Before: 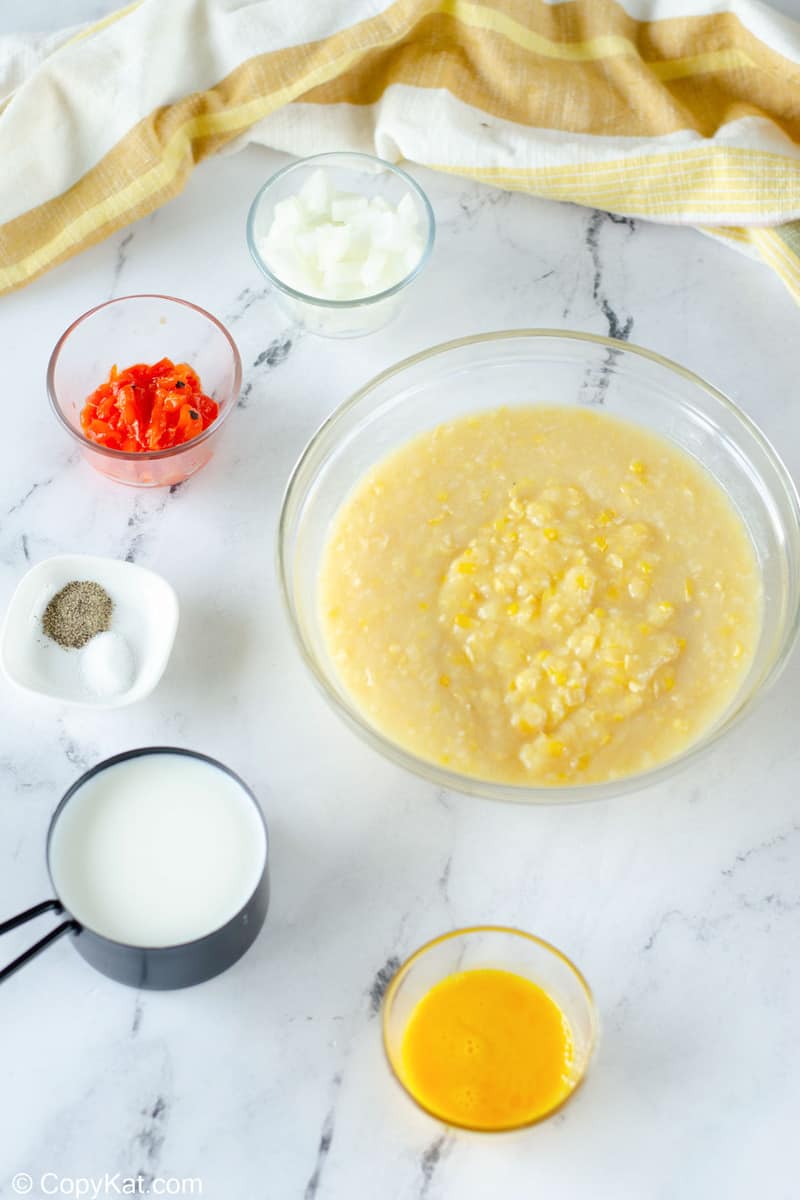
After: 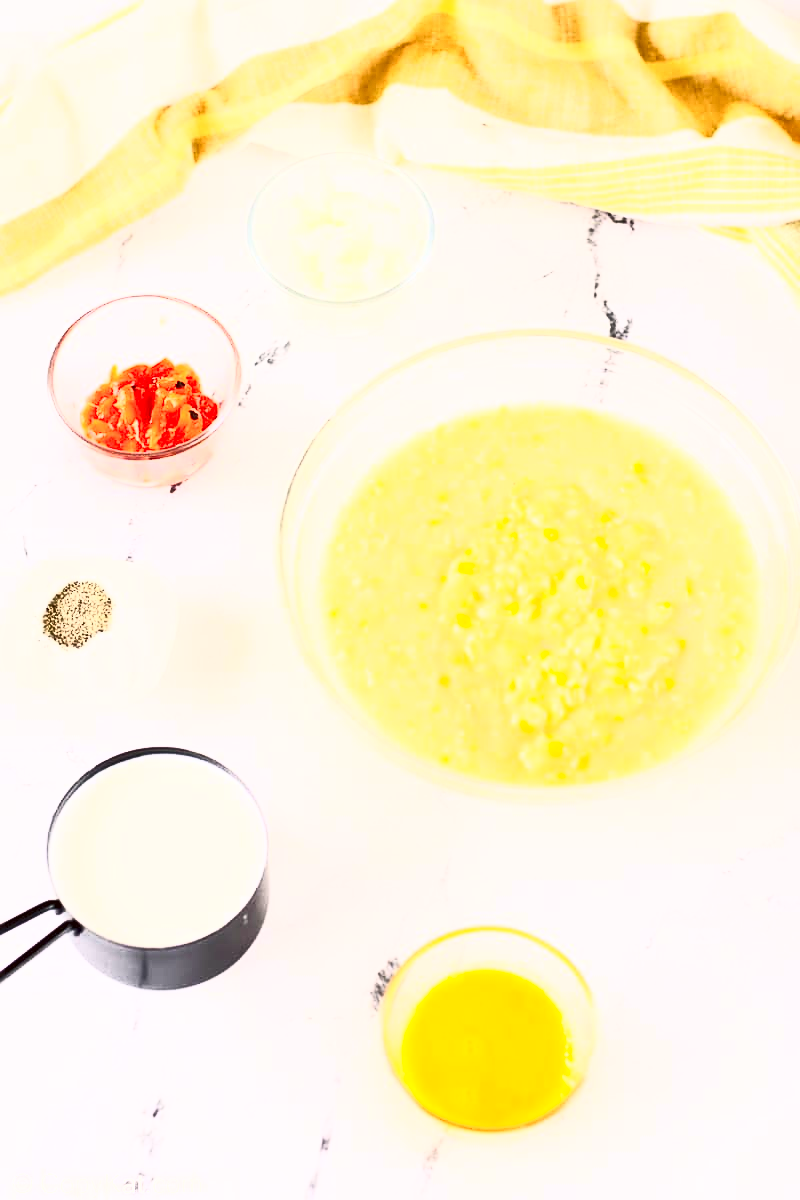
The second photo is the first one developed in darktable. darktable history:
sharpen: on, module defaults
color correction: highlights a* 10.2, highlights b* 9.74, shadows a* 8.48, shadows b* 8.15, saturation 0.767
contrast brightness saturation: contrast 0.845, brightness 0.597, saturation 0.577
